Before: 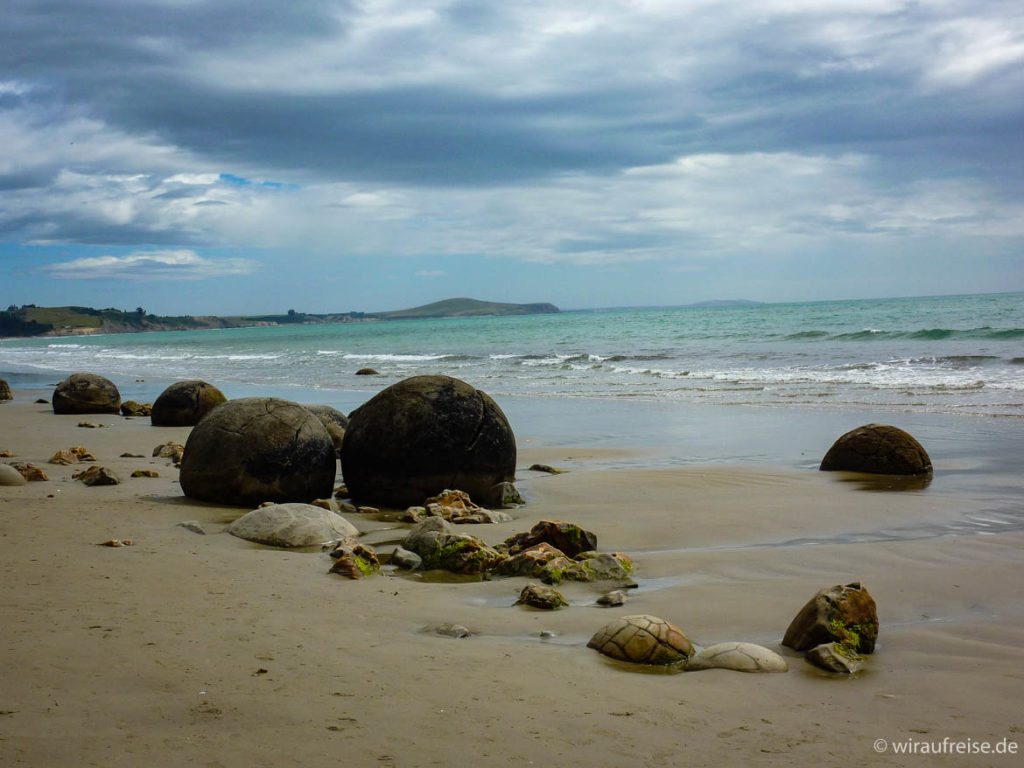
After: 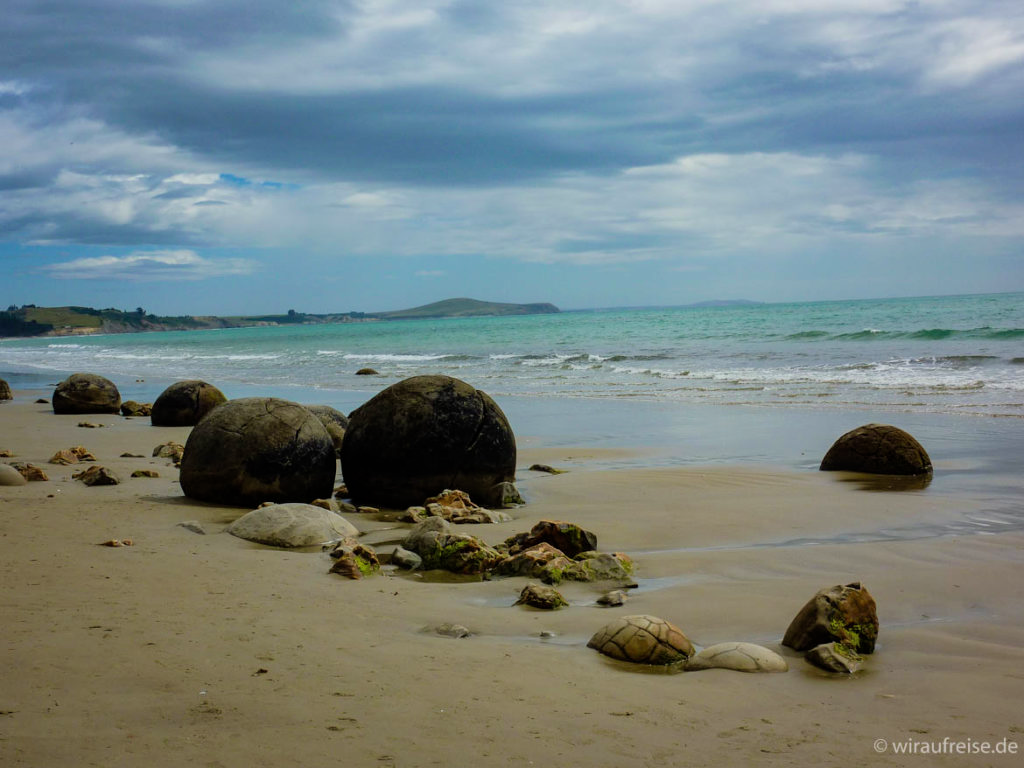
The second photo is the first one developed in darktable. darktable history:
filmic rgb: black relative exposure -14.89 EV, white relative exposure 3 EV, target black luminance 0%, hardness 9.27, latitude 98.66%, contrast 0.912, shadows ↔ highlights balance 0.769%
velvia: on, module defaults
